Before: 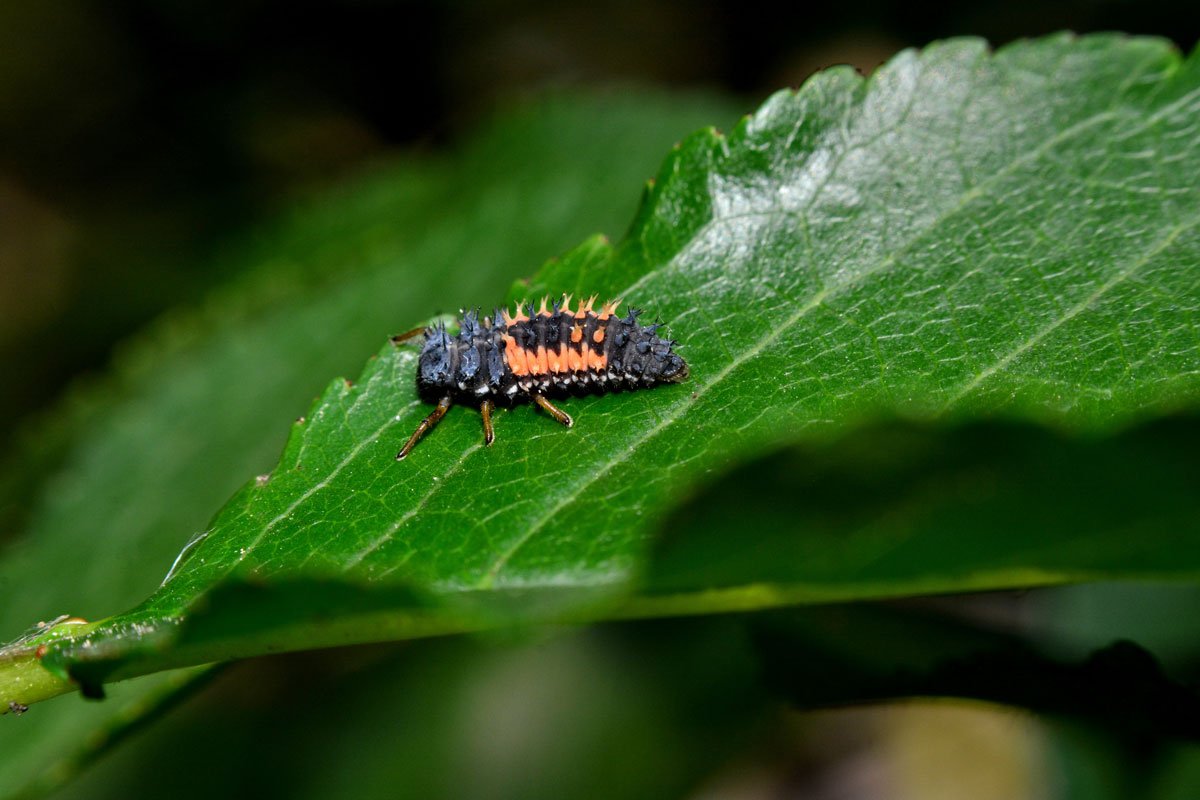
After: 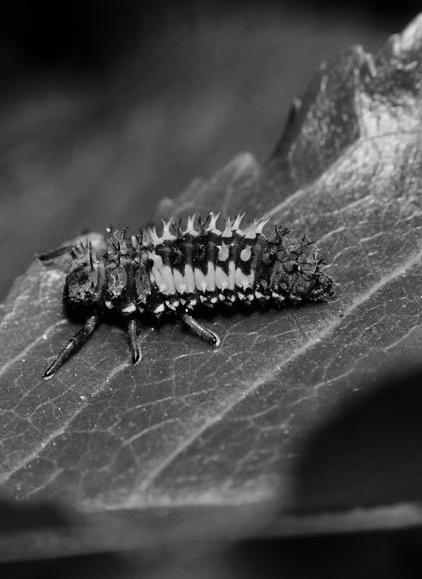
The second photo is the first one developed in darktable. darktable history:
contrast brightness saturation: contrast -0.03, brightness -0.59, saturation -1
base curve: curves: ch0 [(0, 0.007) (0.028, 0.063) (0.121, 0.311) (0.46, 0.743) (0.859, 0.957) (1, 1)], preserve colors none
color balance: contrast -15%
crop and rotate: left 29.476%, top 10.214%, right 35.32%, bottom 17.333%
